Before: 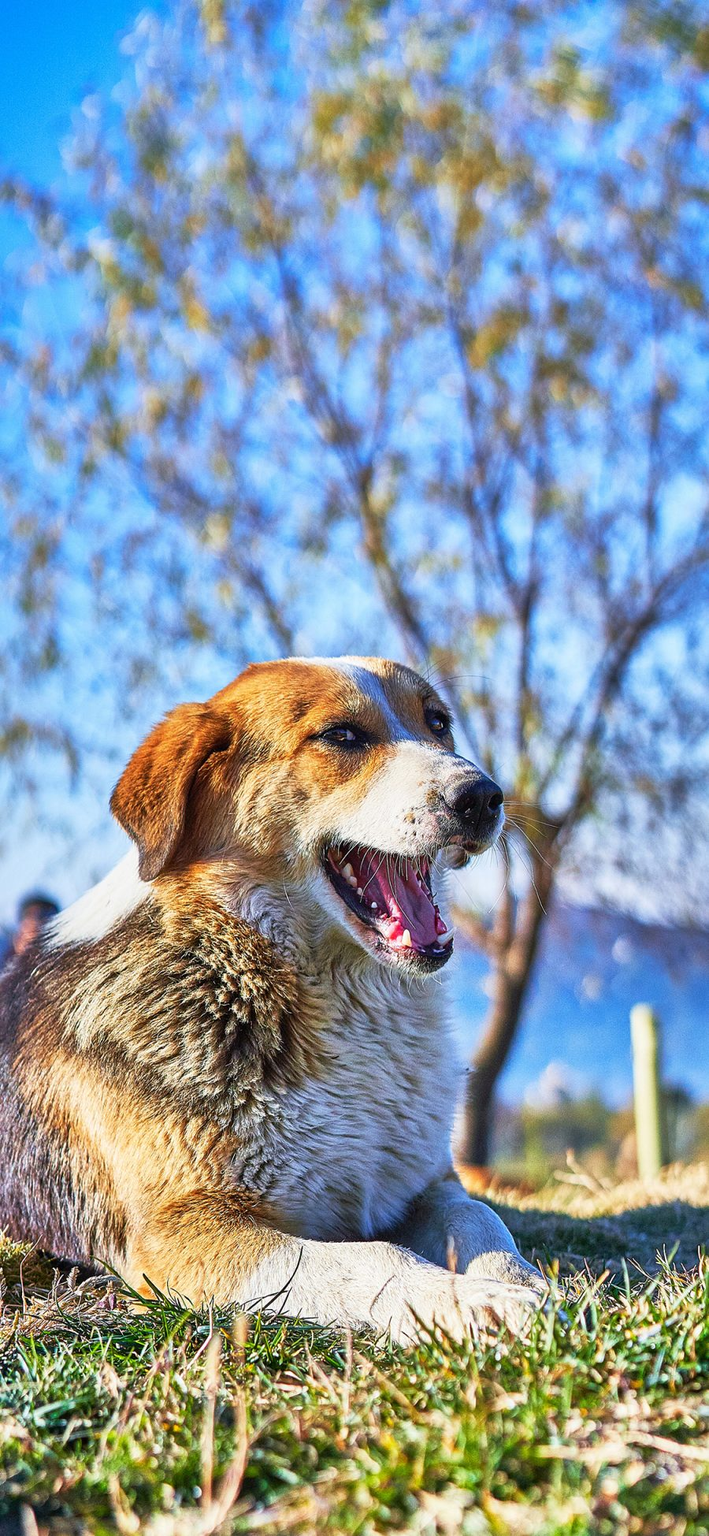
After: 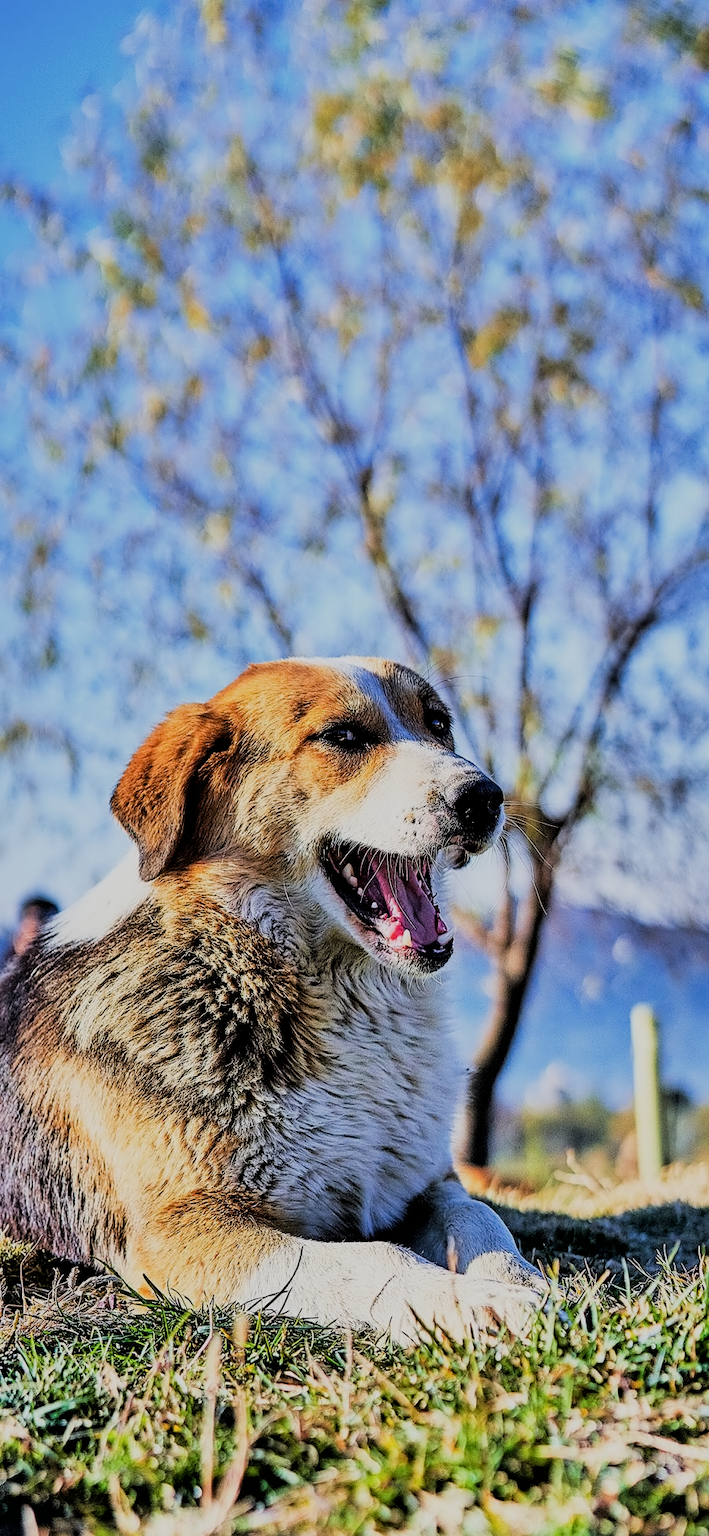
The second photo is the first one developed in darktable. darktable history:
filmic rgb: black relative exposure -3.25 EV, white relative exposure 7.01 EV, hardness 1.47, contrast 1.344
contrast equalizer: y [[0.5 ×4, 0.524, 0.59], [0.5 ×6], [0.5 ×6], [0, 0, 0, 0.01, 0.045, 0.012], [0, 0, 0, 0.044, 0.195, 0.131]]
